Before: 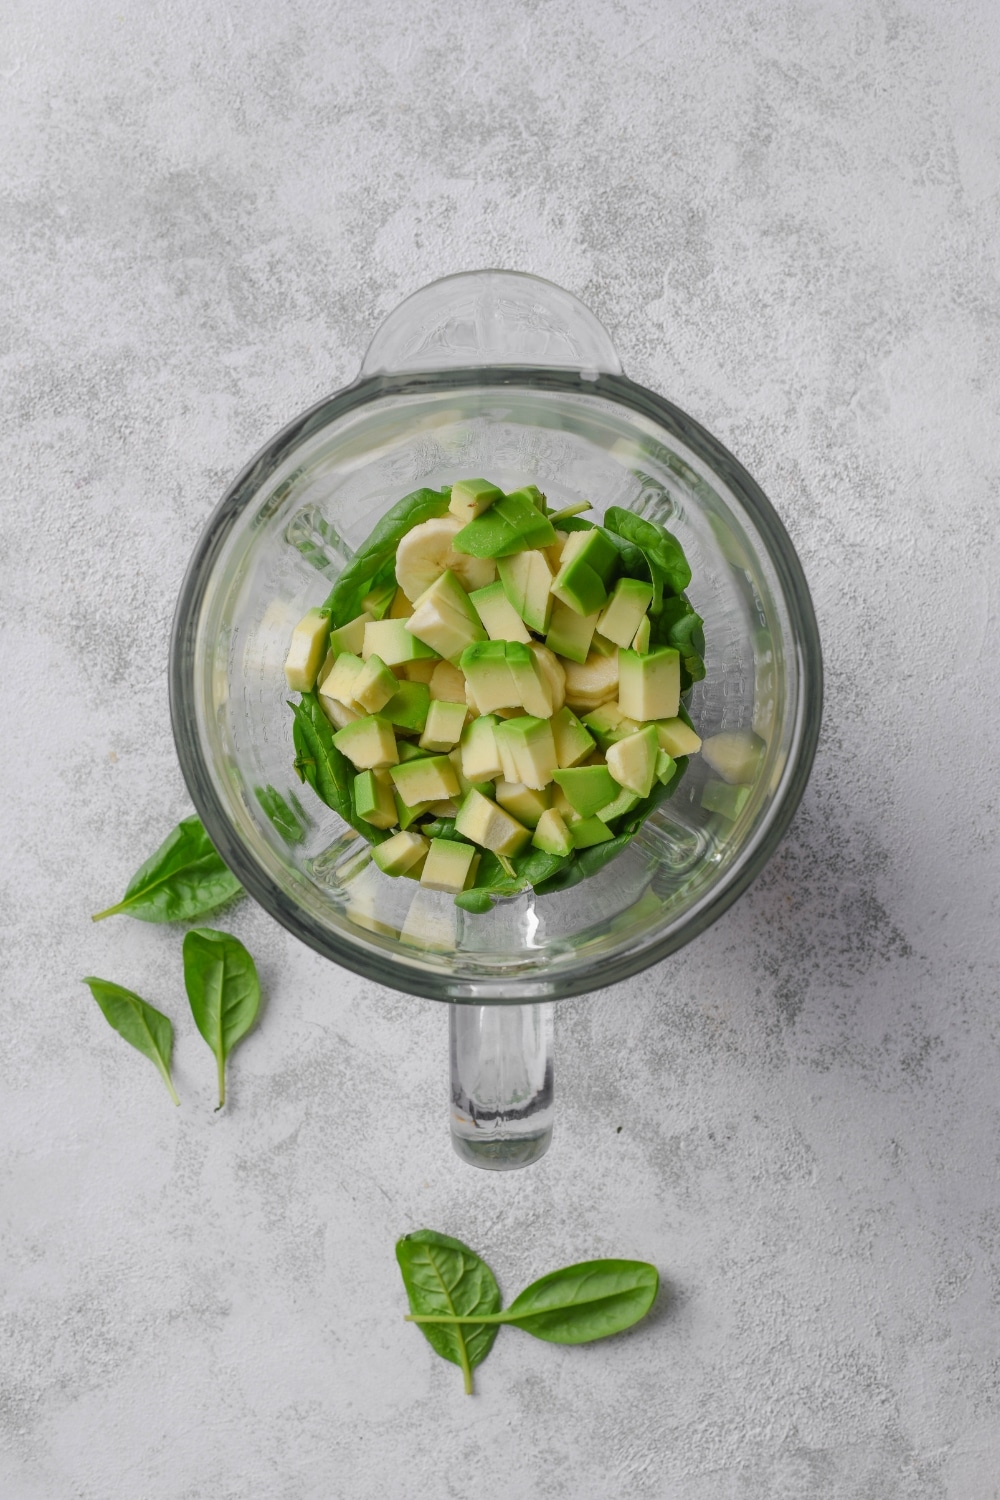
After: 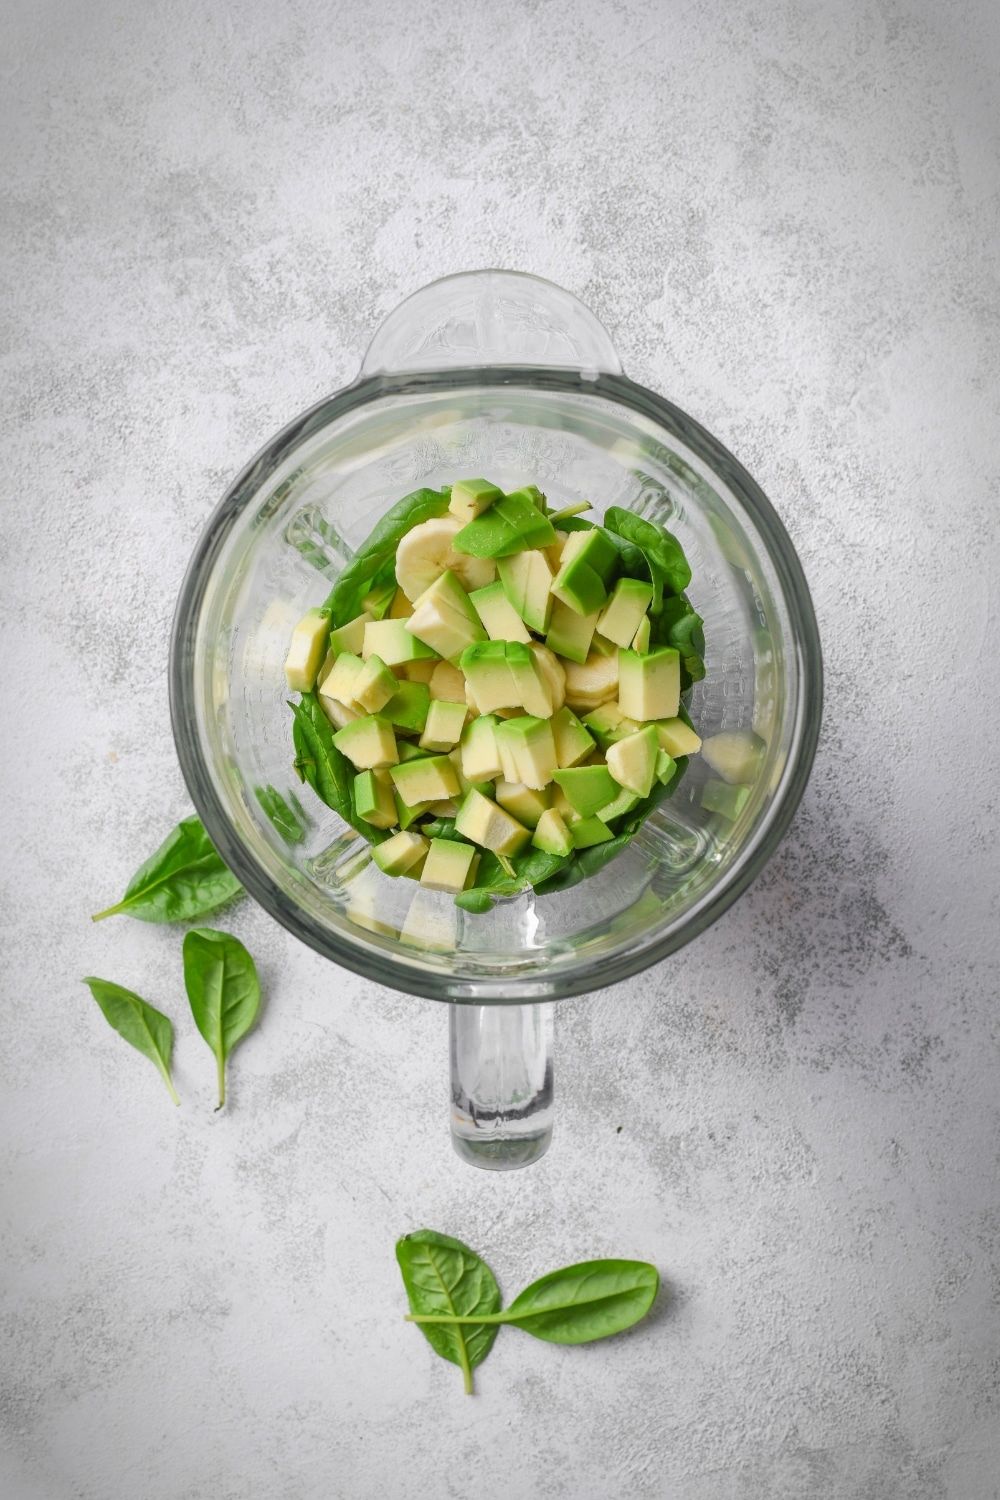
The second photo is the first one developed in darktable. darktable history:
base curve: curves: ch0 [(0, 0) (0.666, 0.806) (1, 1)]
vignetting: automatic ratio true
